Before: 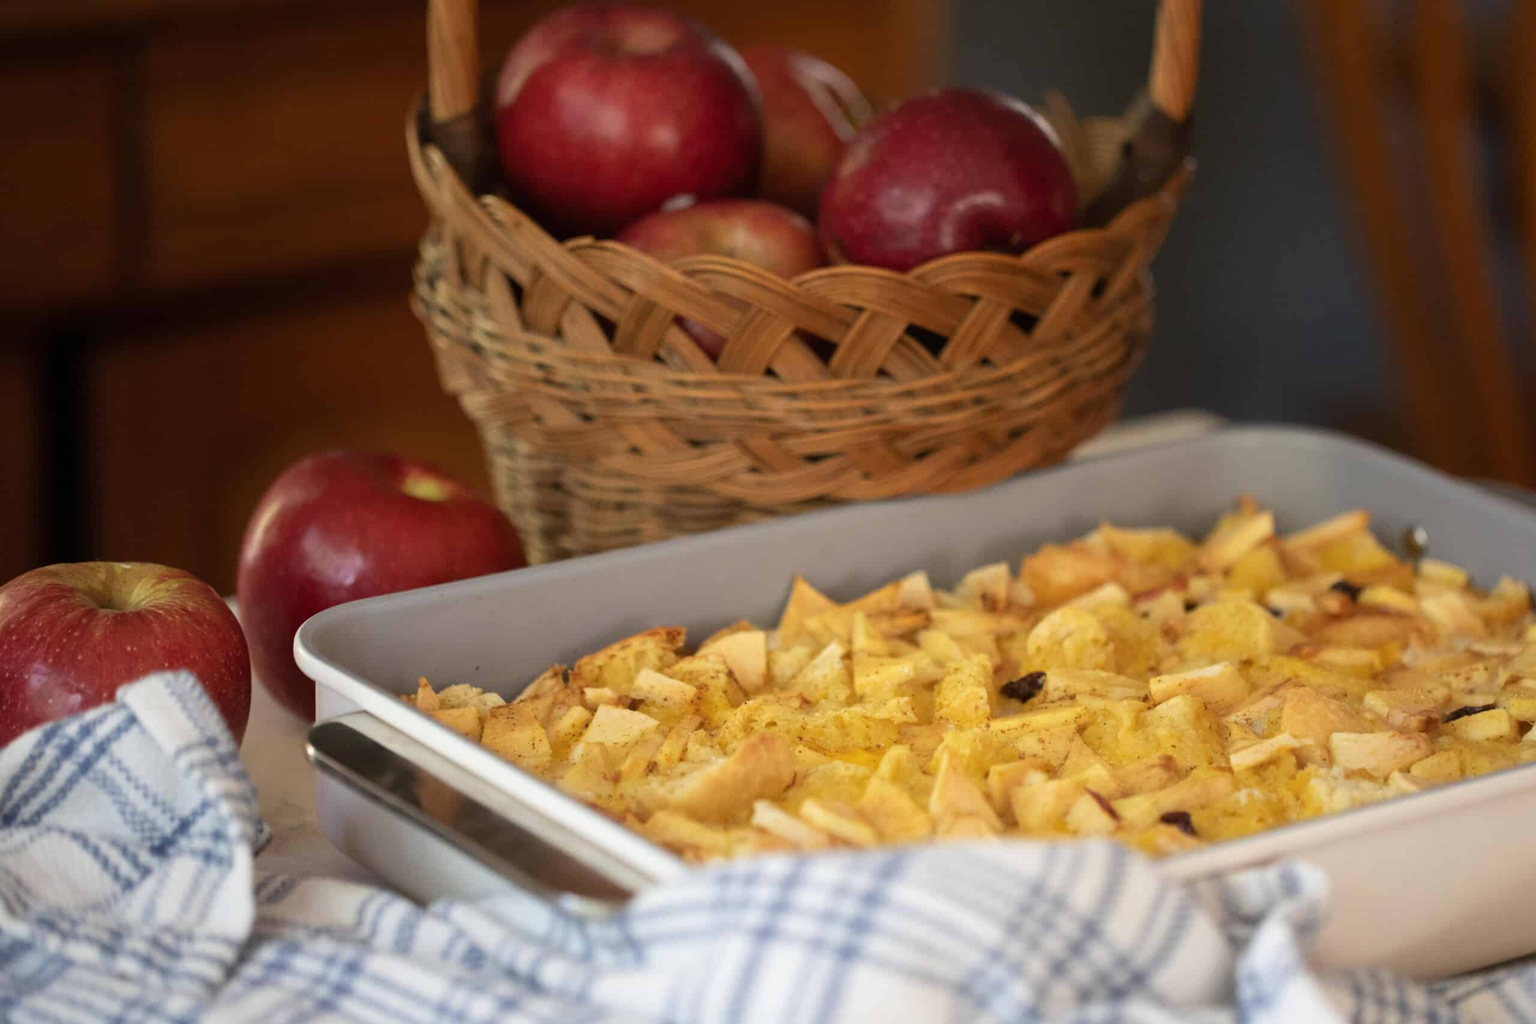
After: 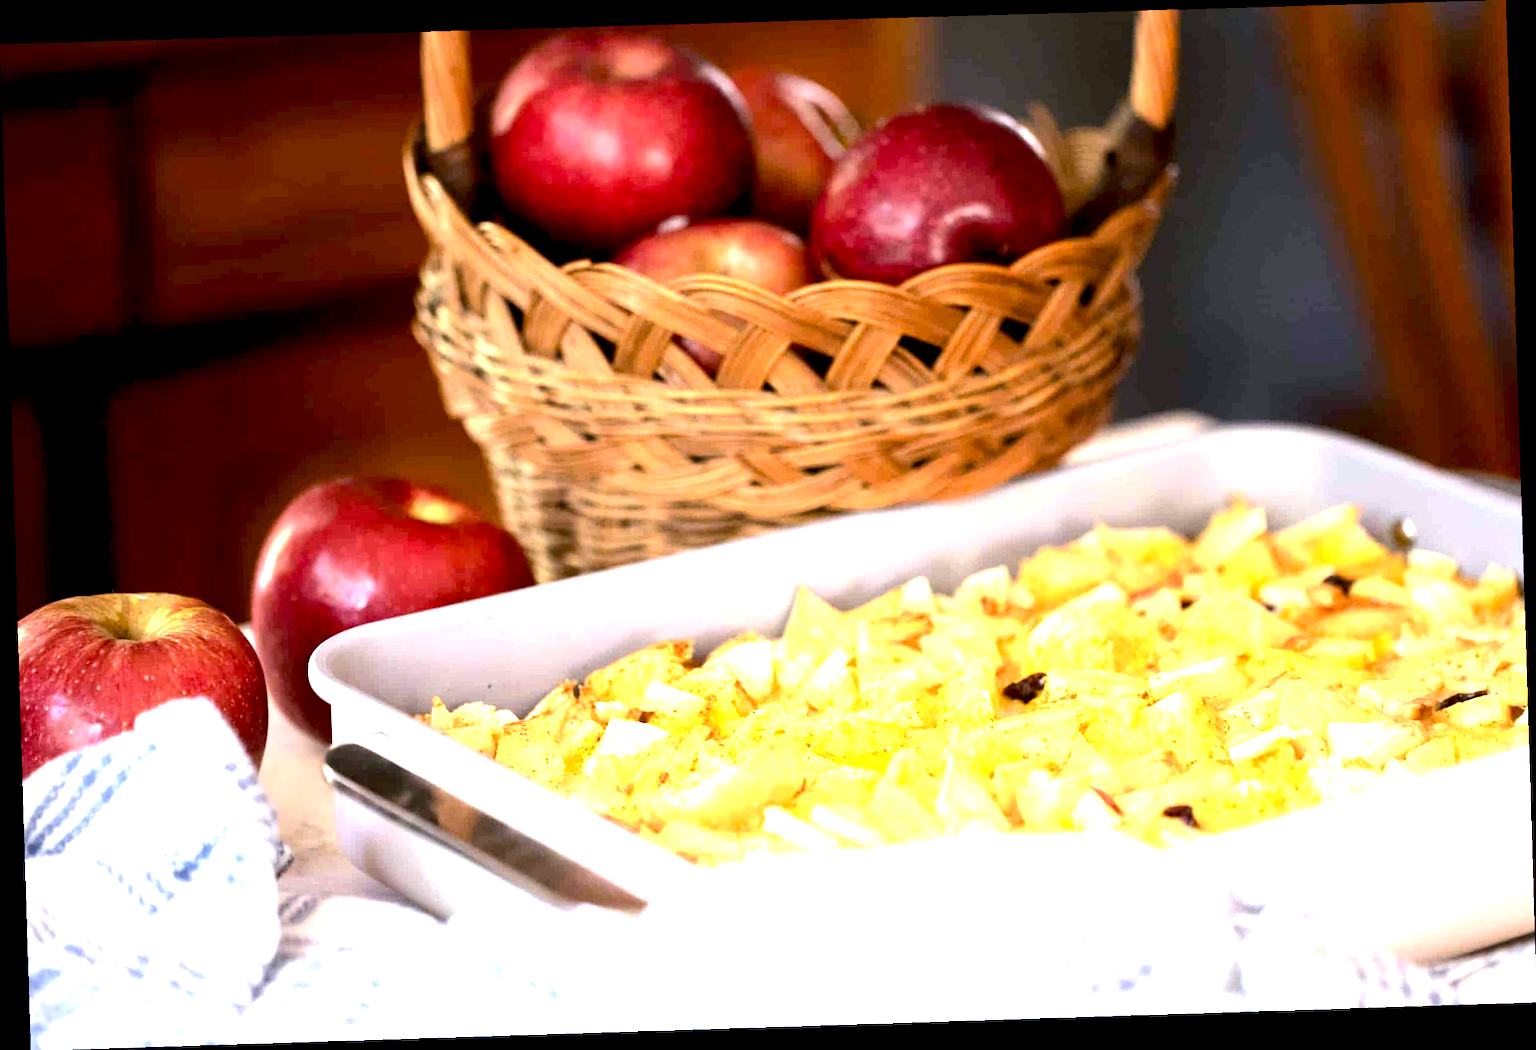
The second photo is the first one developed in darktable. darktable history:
white balance: red 1.004, blue 1.096
rotate and perspective: rotation -1.77°, lens shift (horizontal) 0.004, automatic cropping off
tone equalizer: -8 EV -0.75 EV, -7 EV -0.7 EV, -6 EV -0.6 EV, -5 EV -0.4 EV, -3 EV 0.4 EV, -2 EV 0.6 EV, -1 EV 0.7 EV, +0 EV 0.75 EV, edges refinement/feathering 500, mask exposure compensation -1.57 EV, preserve details no
exposure: black level correction 0.009, exposure 1.425 EV, compensate highlight preservation false
